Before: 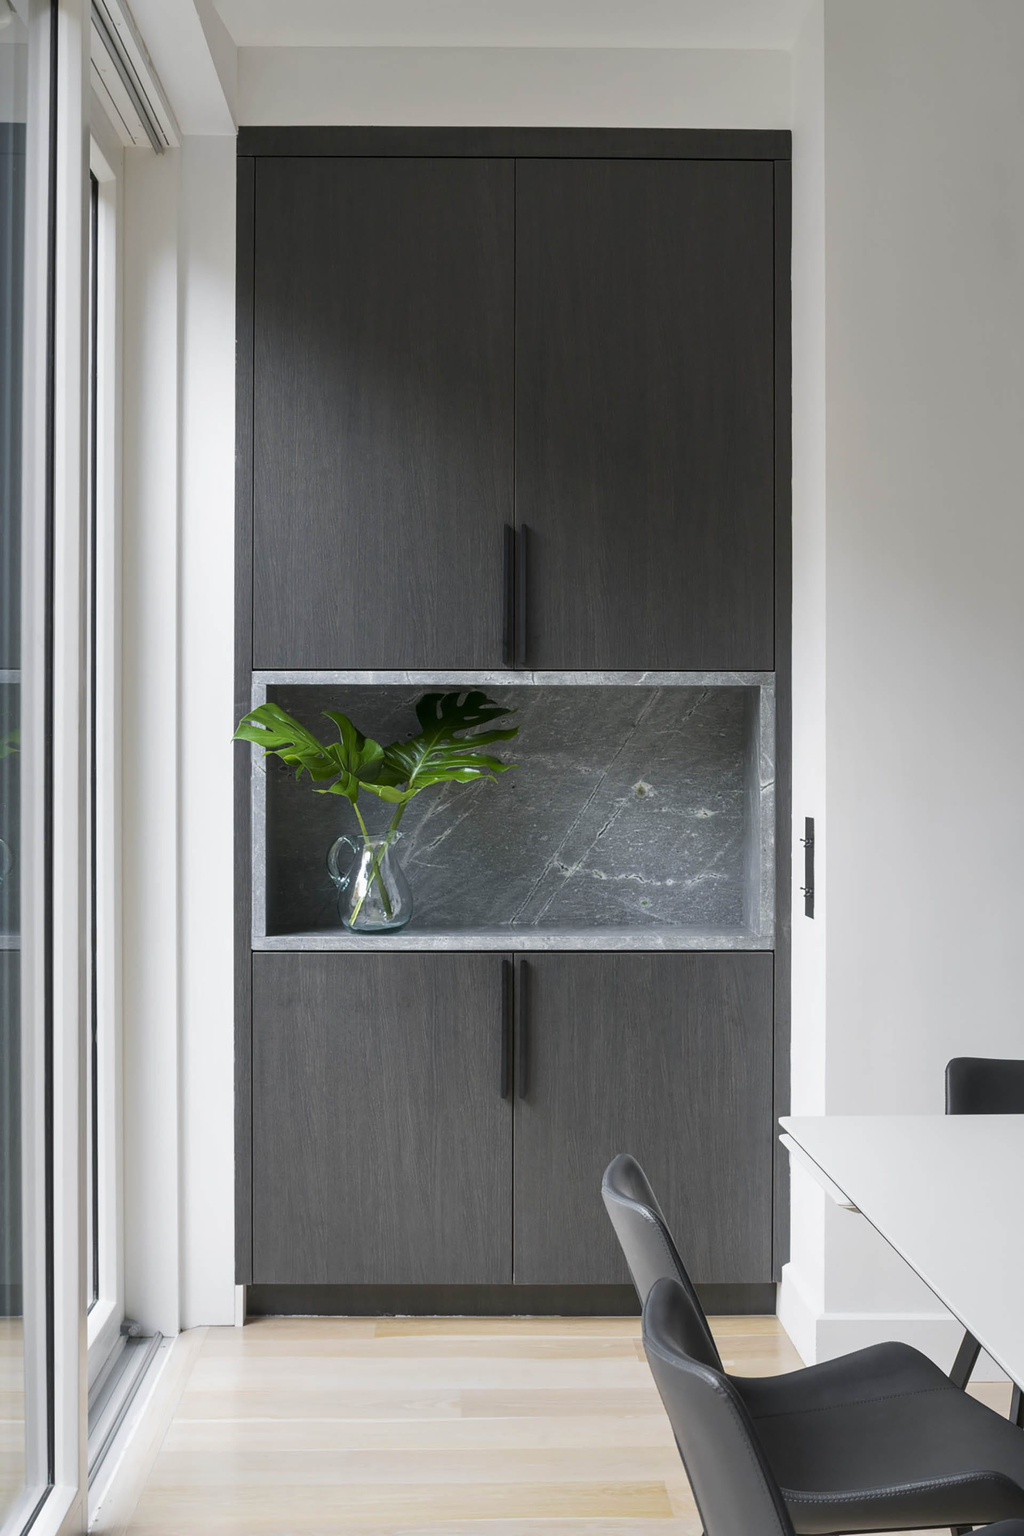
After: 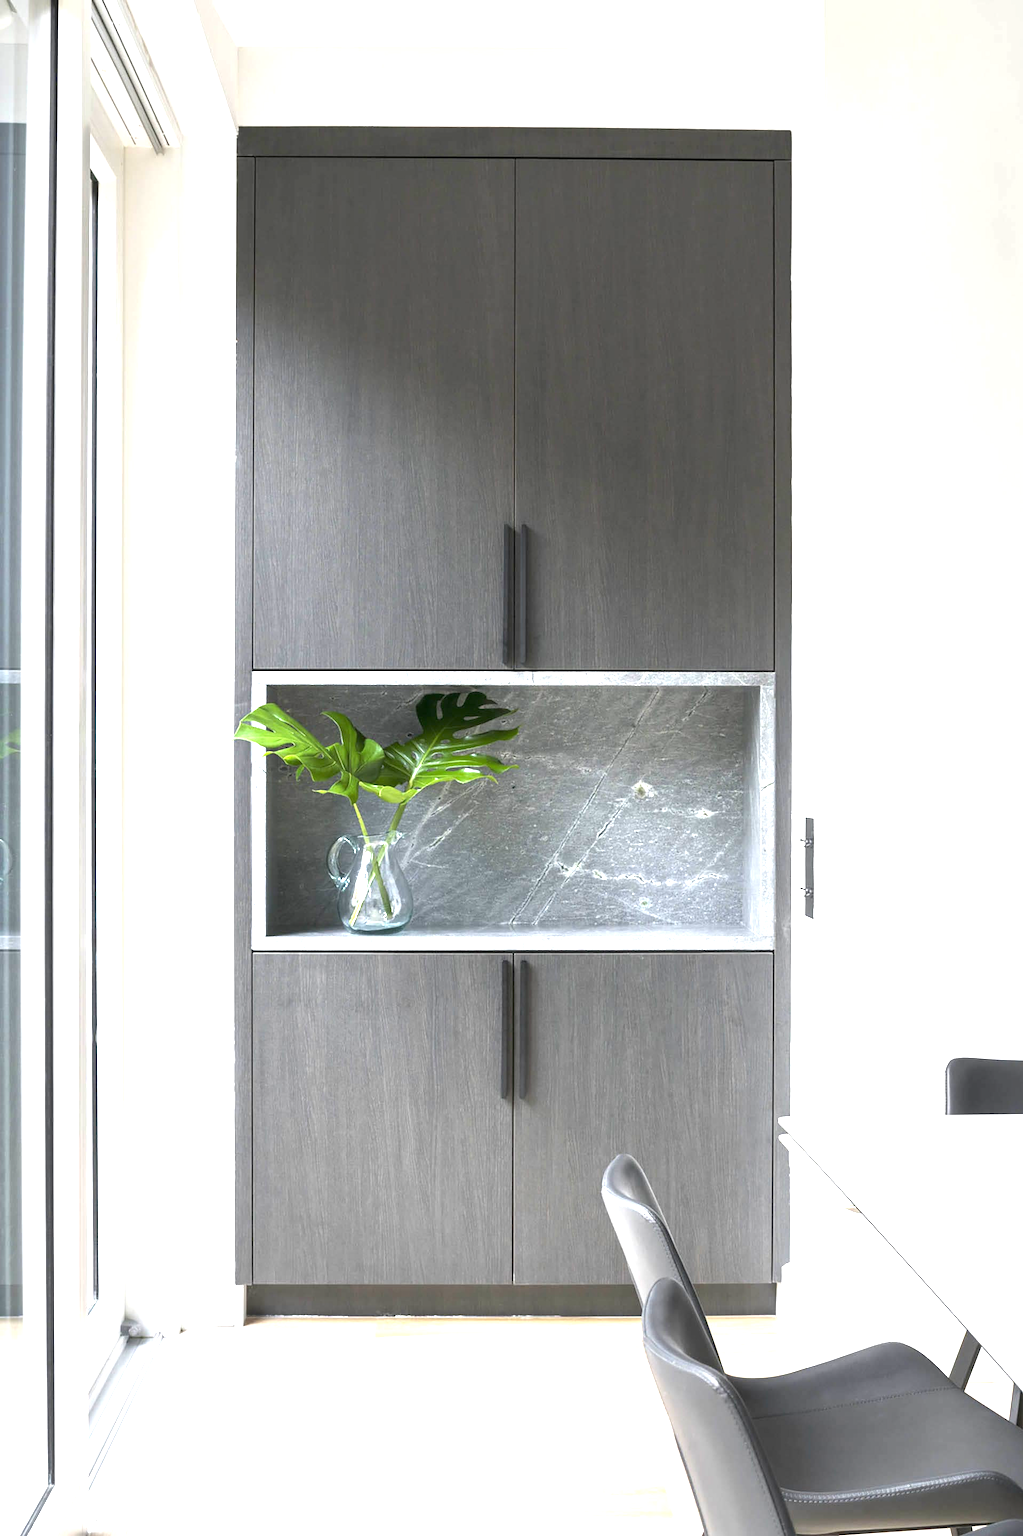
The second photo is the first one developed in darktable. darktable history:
exposure: black level correction 0, exposure 1.673 EV, compensate highlight preservation false
